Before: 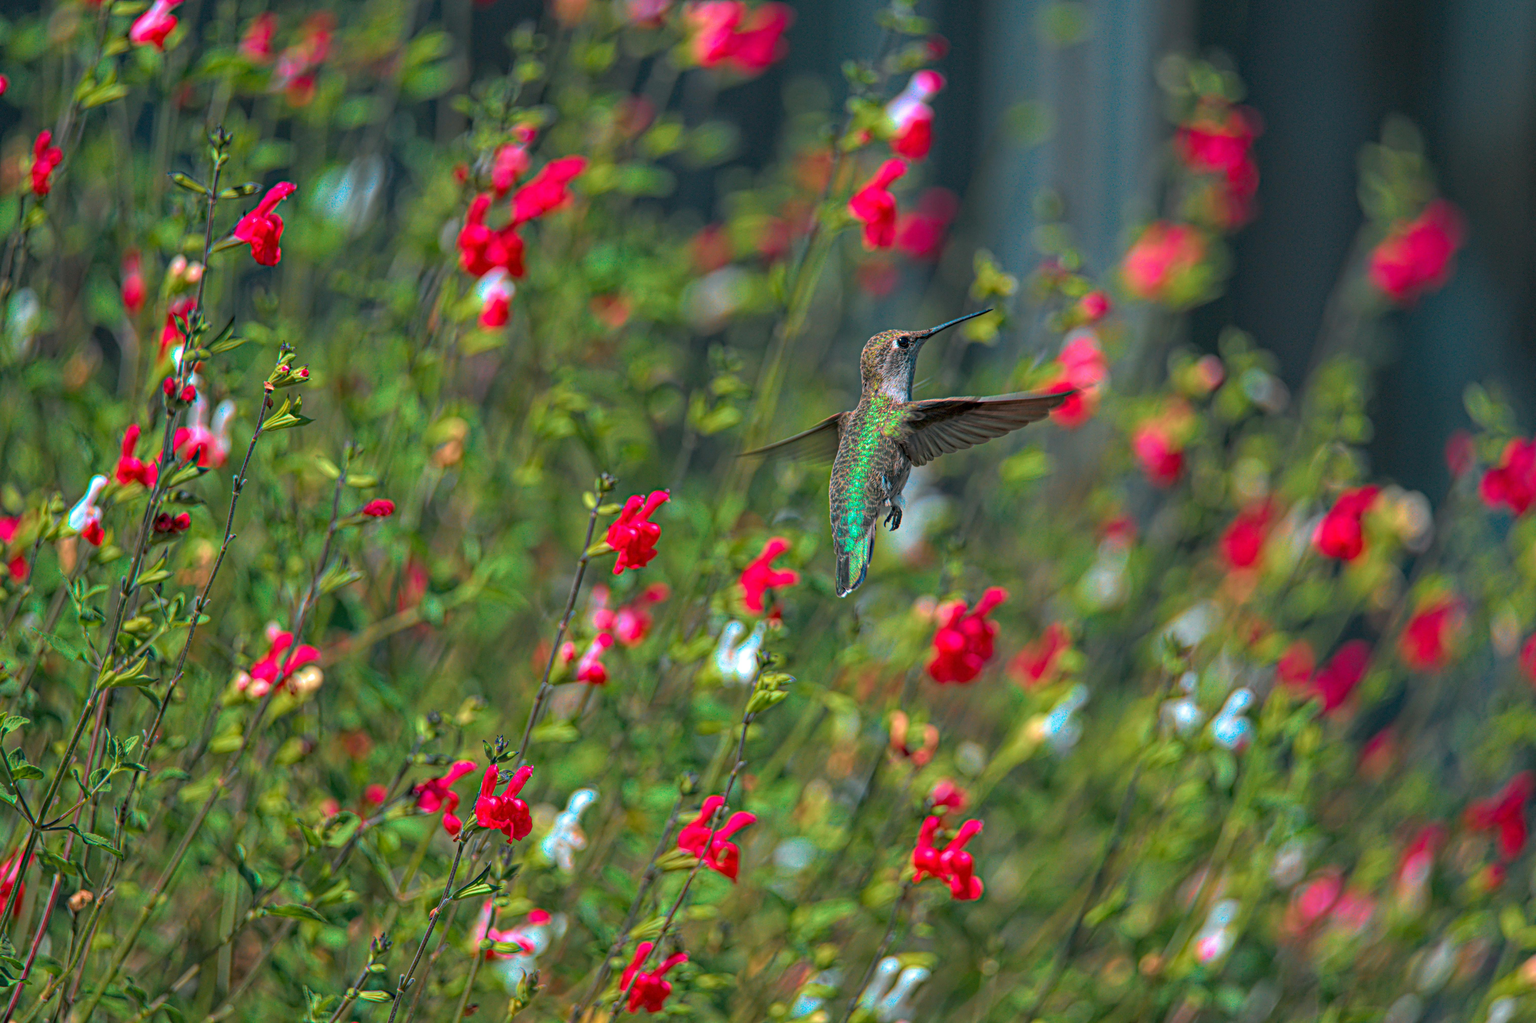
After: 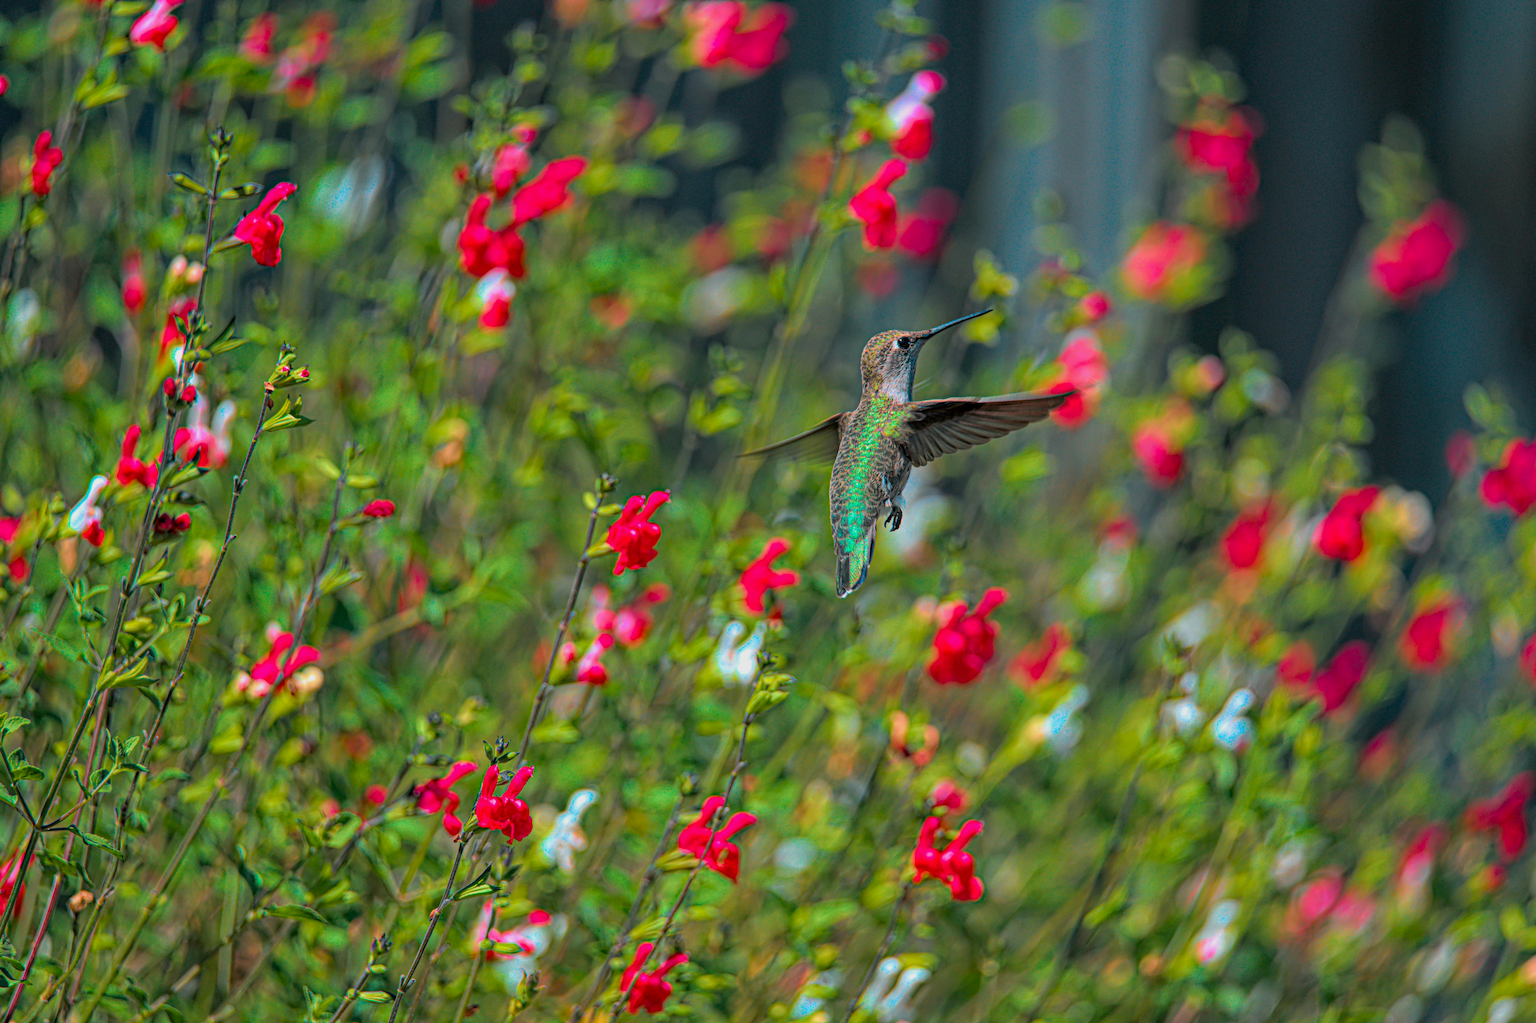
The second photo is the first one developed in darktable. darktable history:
color balance: output saturation 110%
levels: levels [0, 0.48, 0.961]
filmic rgb: white relative exposure 3.85 EV, hardness 4.3
